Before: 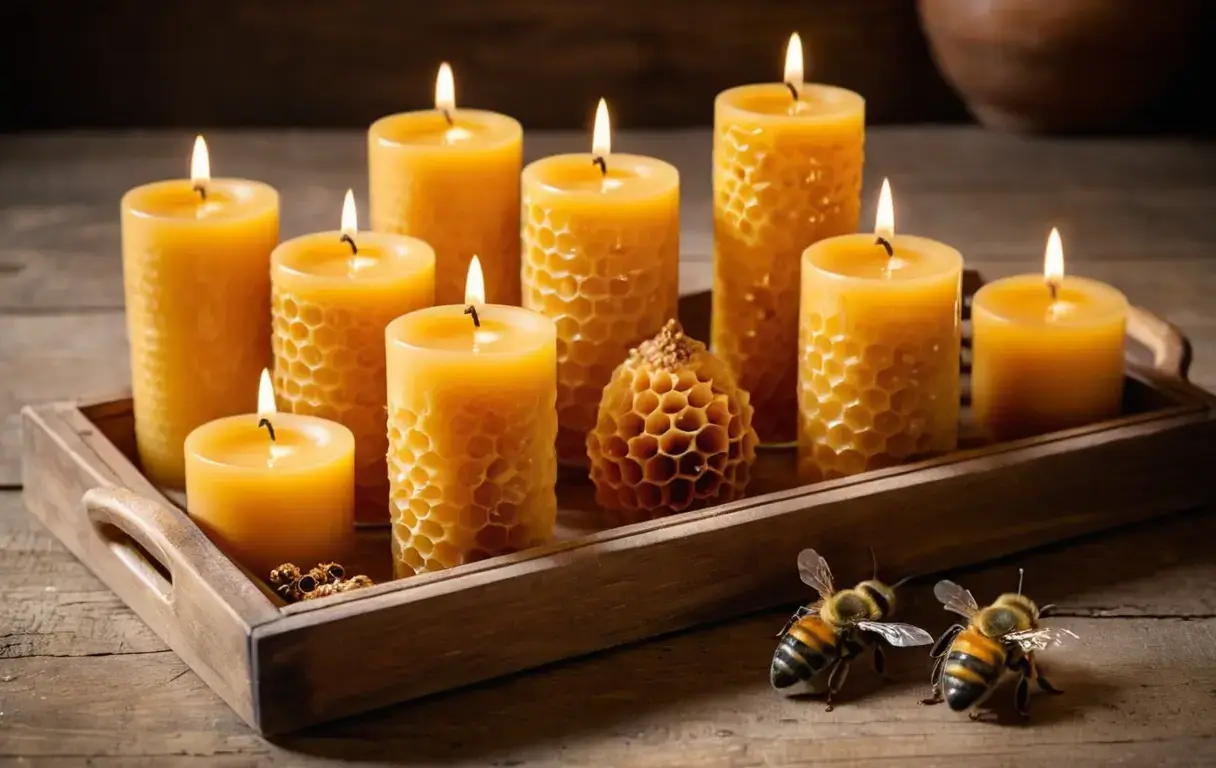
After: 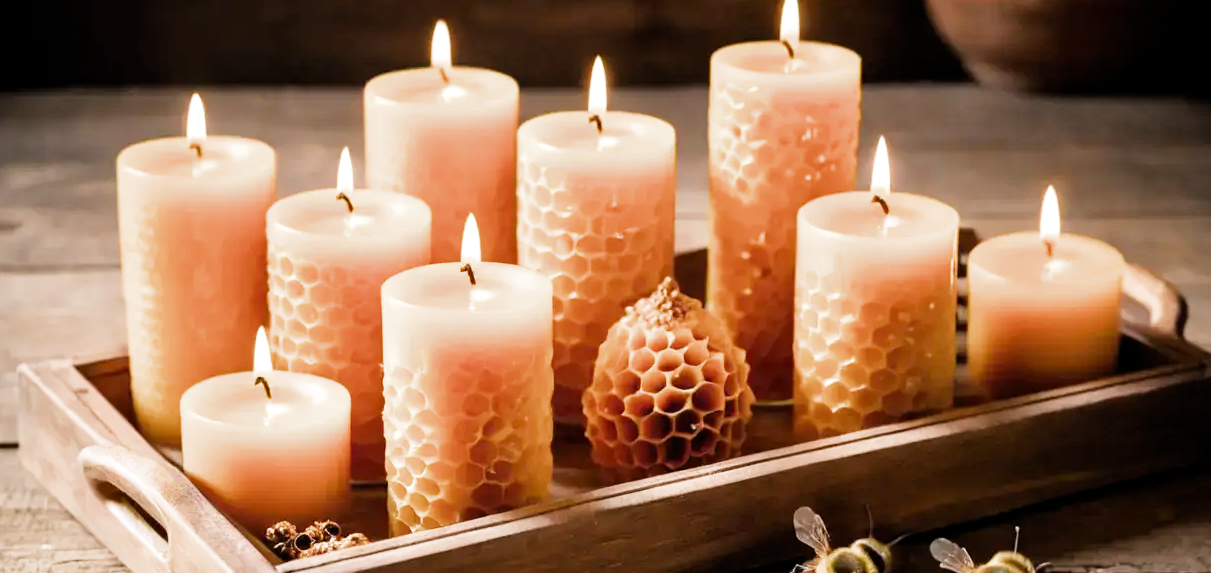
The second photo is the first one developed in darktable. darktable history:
filmic rgb: middle gray luminance 9.23%, black relative exposure -10.55 EV, white relative exposure 3.45 EV, threshold 6 EV, target black luminance 0%, hardness 5.98, latitude 59.69%, contrast 1.087, highlights saturation mix 5%, shadows ↔ highlights balance 29.23%, add noise in highlights 0, color science v3 (2019), use custom middle-gray values true, iterations of high-quality reconstruction 0, contrast in highlights soft, enable highlight reconstruction true
crop: left 0.387%, top 5.469%, bottom 19.809%
